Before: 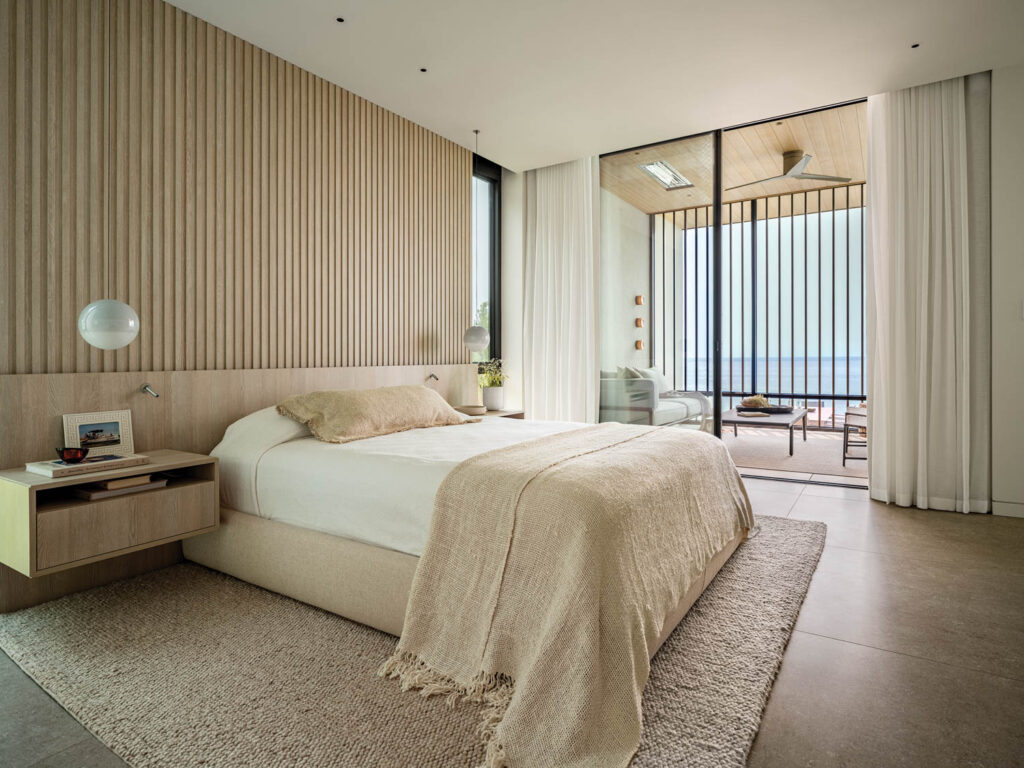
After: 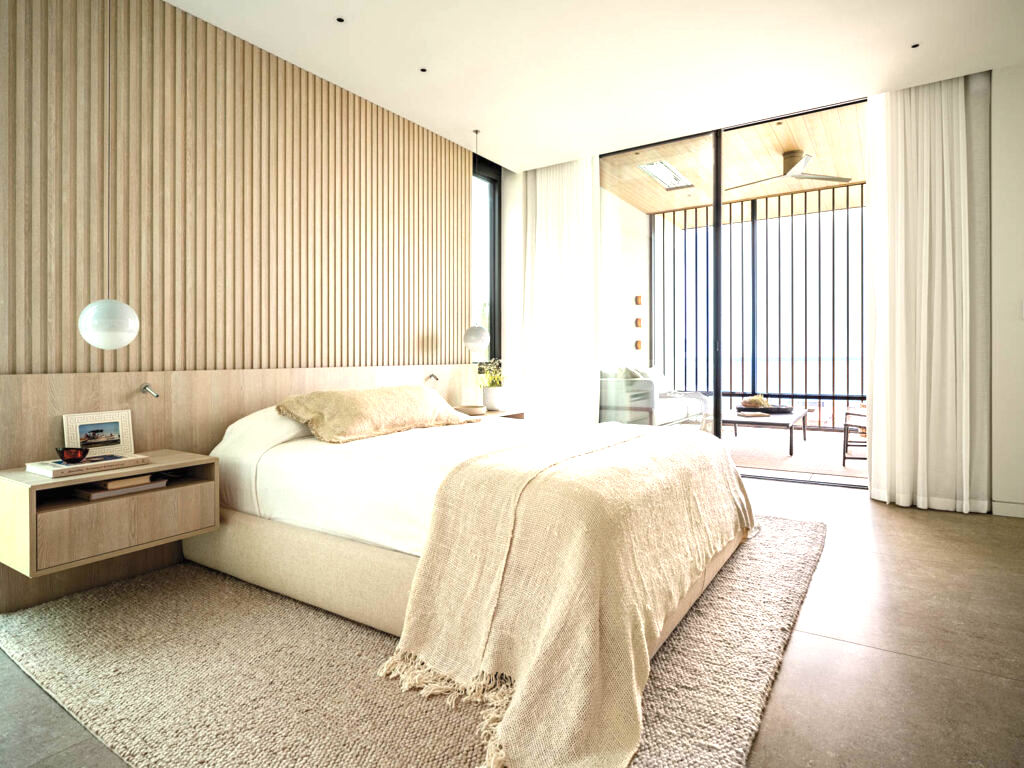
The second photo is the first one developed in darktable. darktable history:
exposure: black level correction 0, exposure 1.1 EV, compensate exposure bias true, compensate highlight preservation false
tone equalizer: on, module defaults
